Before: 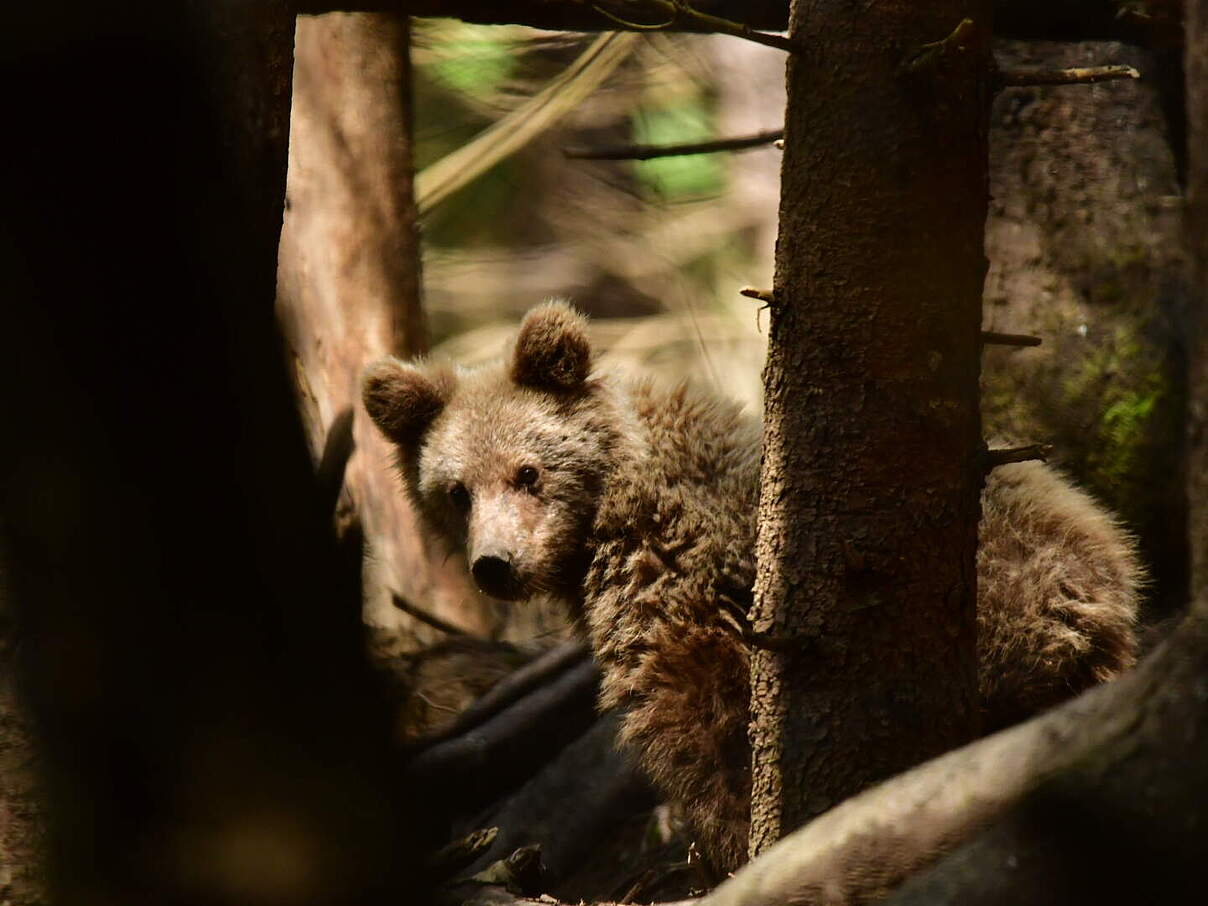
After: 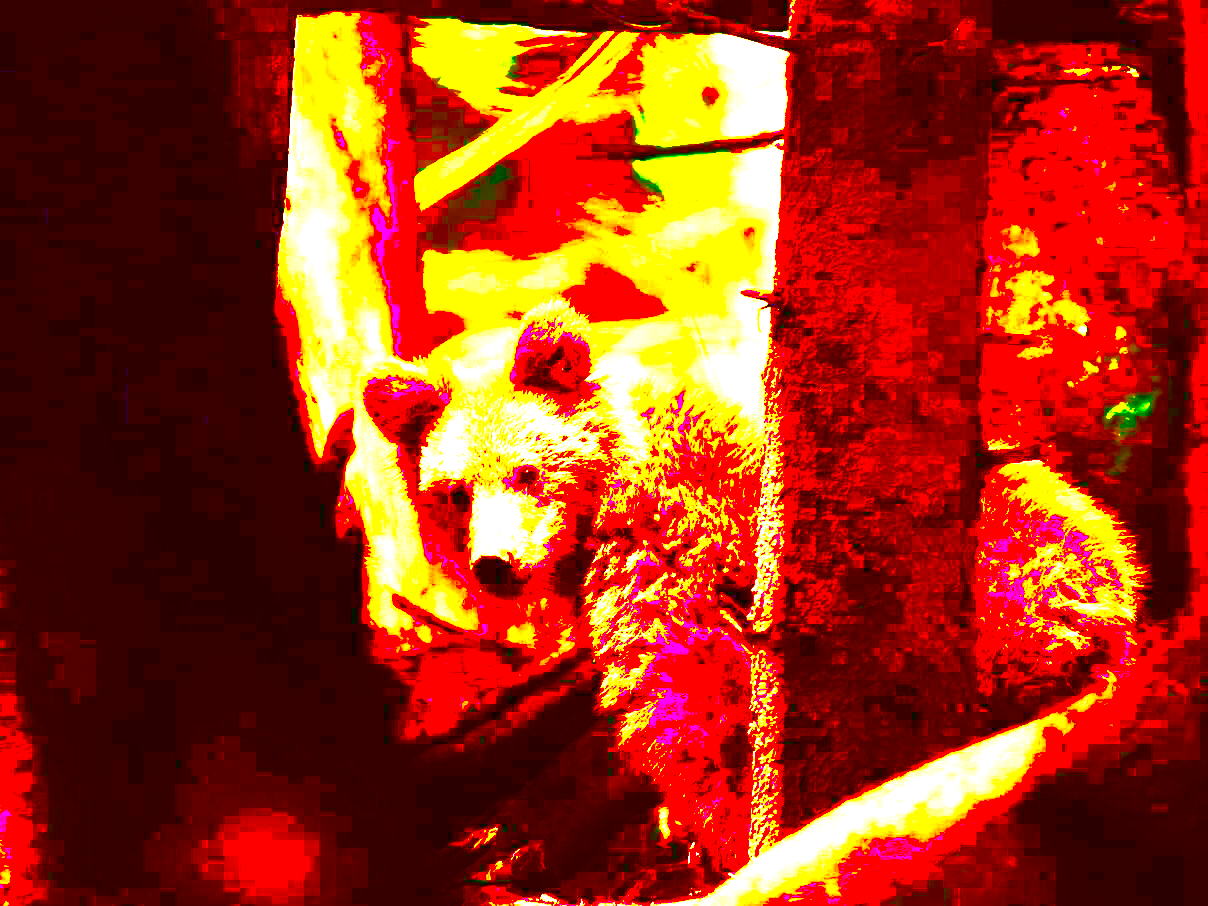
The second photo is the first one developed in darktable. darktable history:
contrast brightness saturation: contrast 0.29
exposure: black level correction 0.098, exposure 2.913 EV, compensate highlight preservation false
tone equalizer: edges refinement/feathering 500, mask exposure compensation -1.57 EV, preserve details no
